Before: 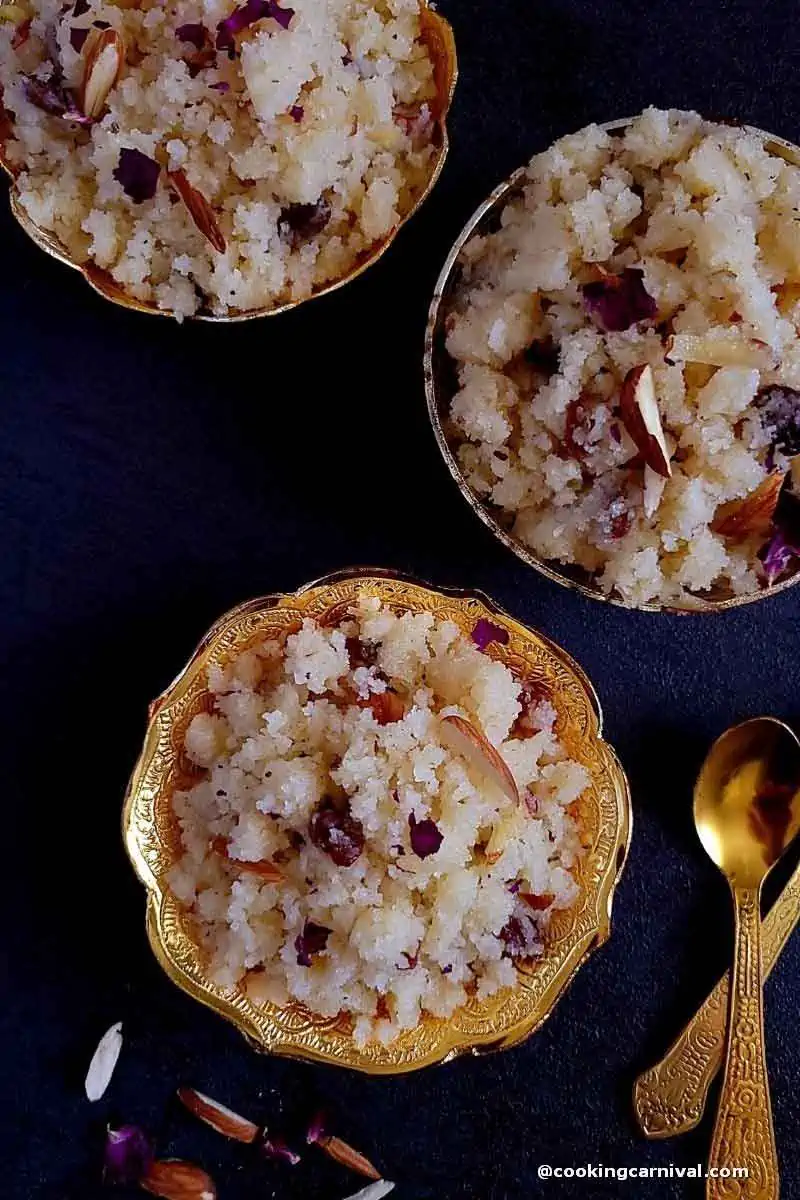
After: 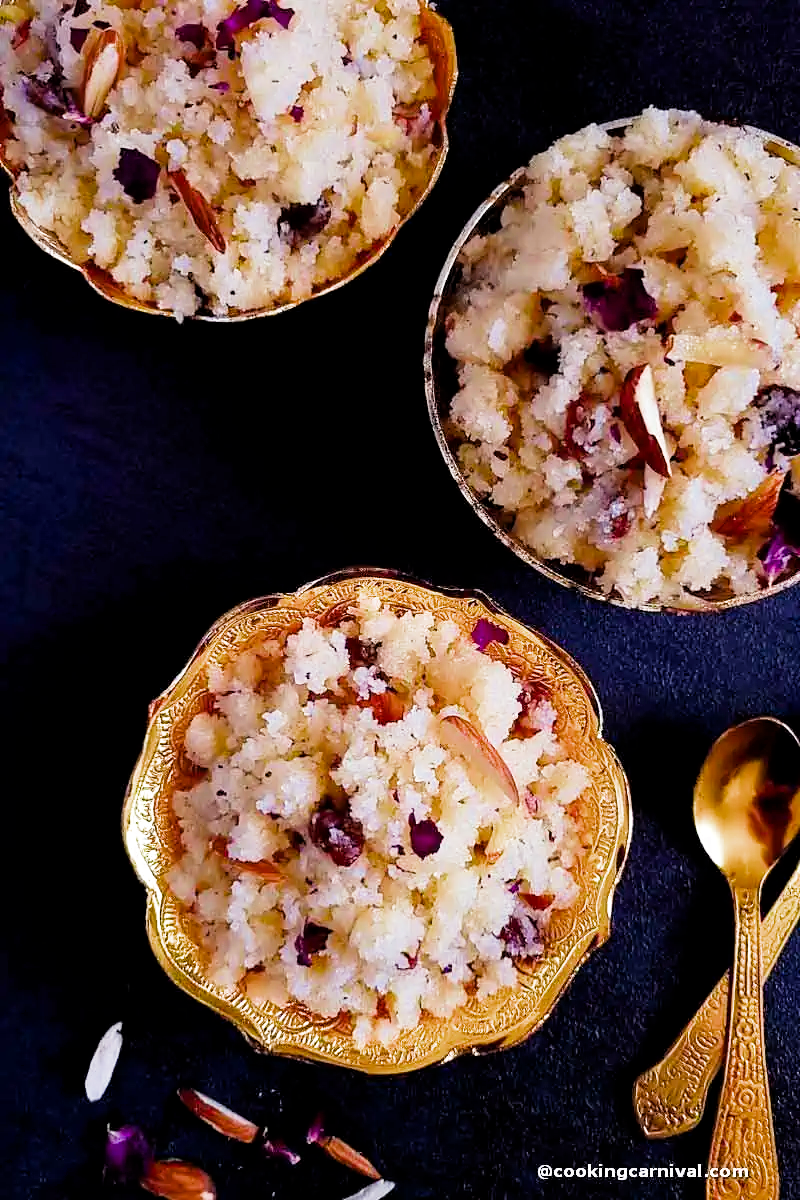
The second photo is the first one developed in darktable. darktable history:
color balance rgb: perceptual saturation grading › global saturation 20%, global vibrance 20%
filmic rgb: middle gray luminance 9.23%, black relative exposure -10.55 EV, white relative exposure 3.45 EV, threshold 6 EV, target black luminance 0%, hardness 5.98, latitude 59.69%, contrast 1.087, highlights saturation mix 5%, shadows ↔ highlights balance 29.23%, add noise in highlights 0, color science v3 (2019), use custom middle-gray values true, iterations of high-quality reconstruction 0, contrast in highlights soft, enable highlight reconstruction true
